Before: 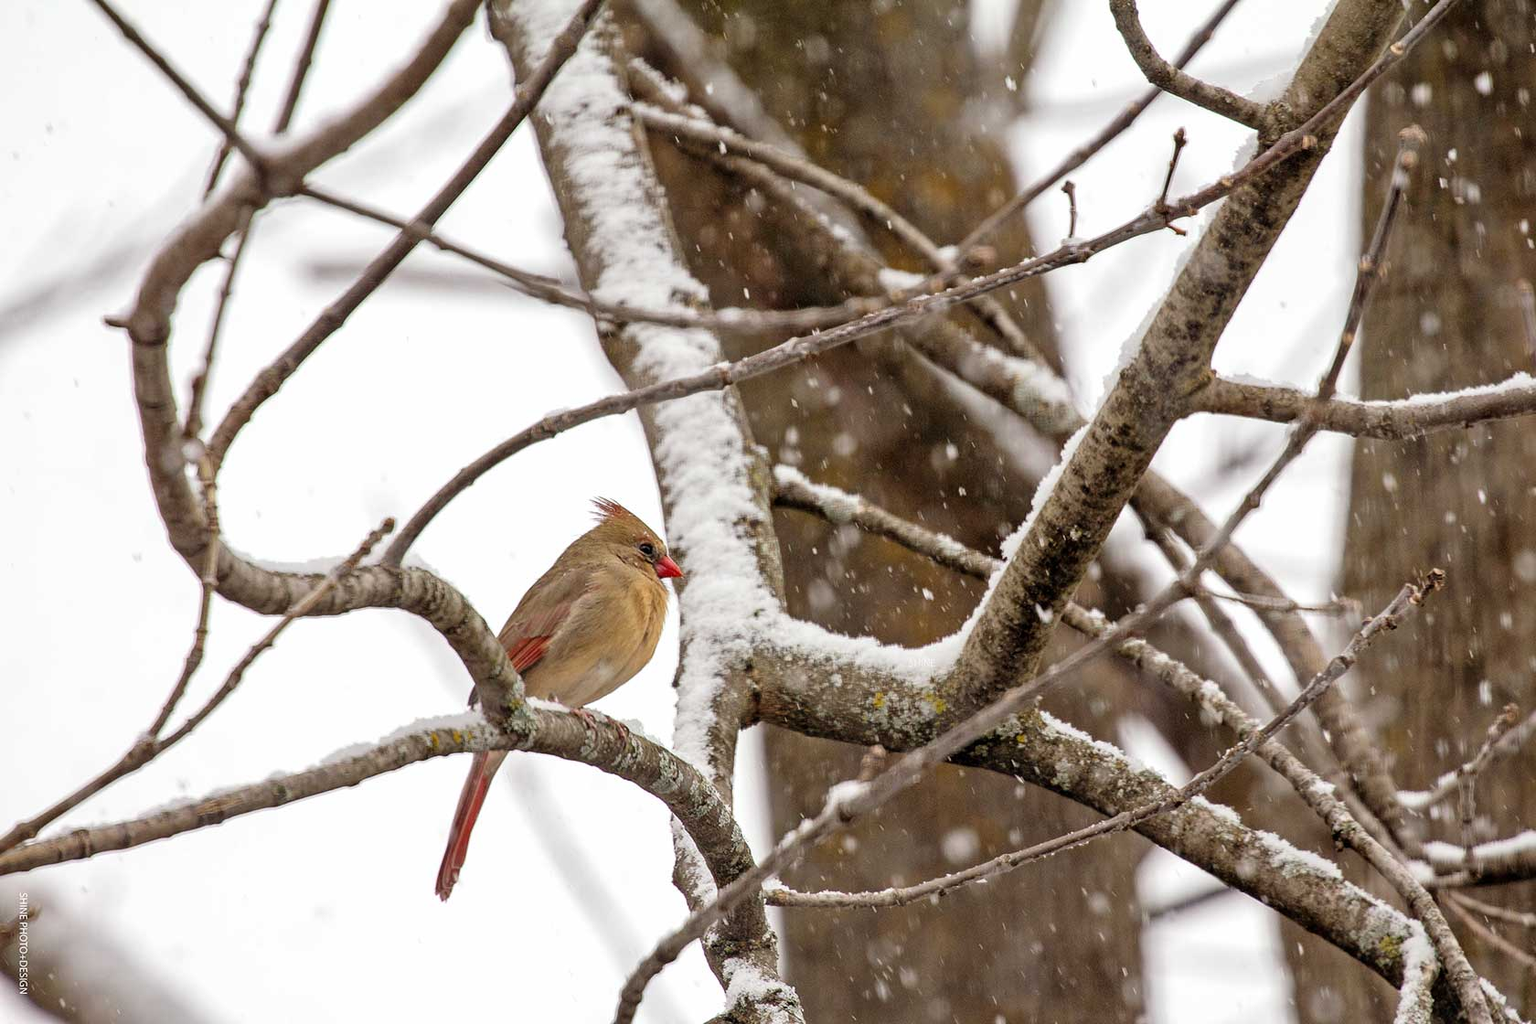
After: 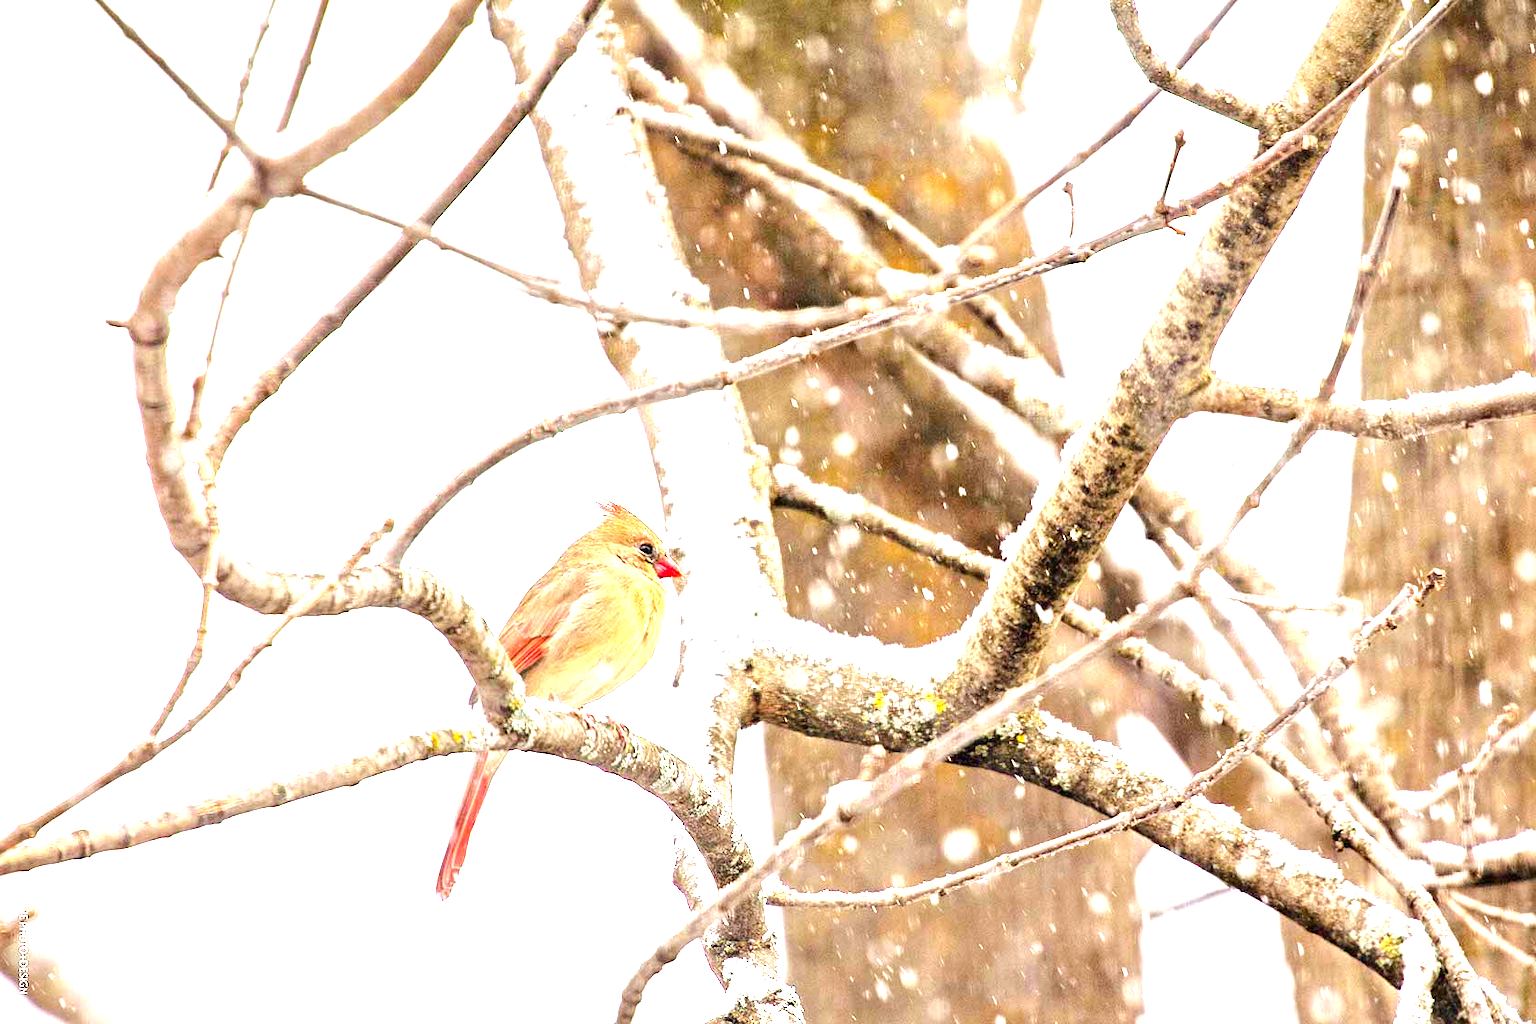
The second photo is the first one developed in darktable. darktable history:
color balance rgb: highlights gain › luminance 17.543%, perceptual saturation grading › global saturation 9.922%, perceptual brilliance grading › mid-tones 10.318%, perceptual brilliance grading › shadows 15.239%
exposure: black level correction 0, exposure 2.096 EV, compensate exposure bias true, compensate highlight preservation false
